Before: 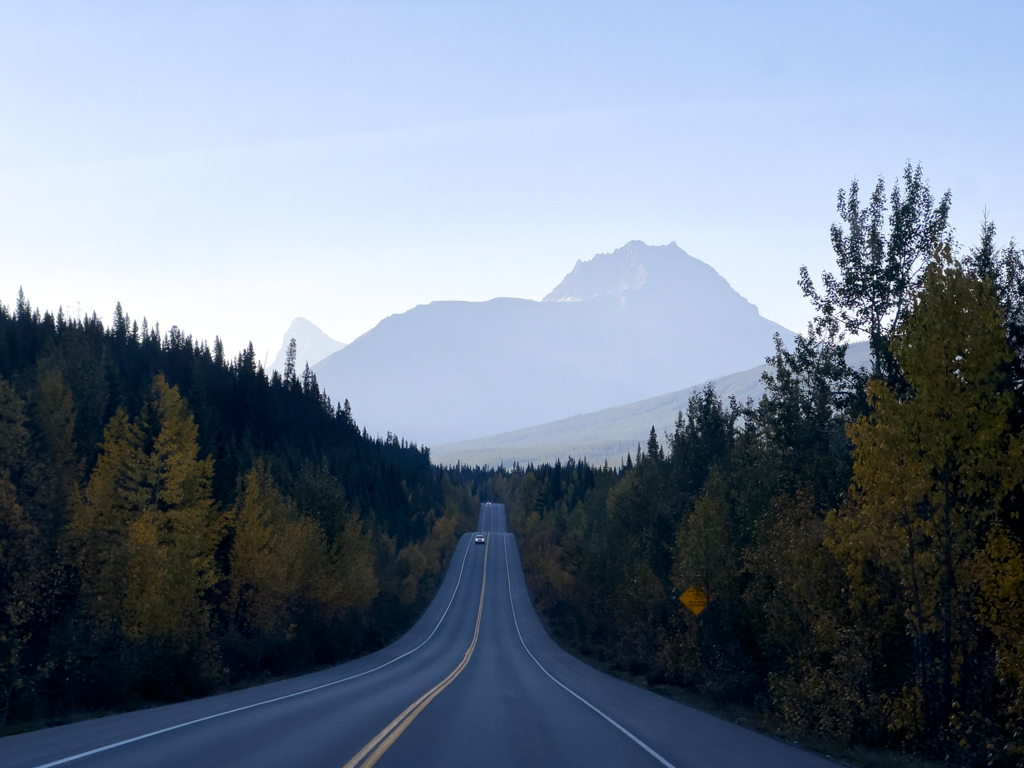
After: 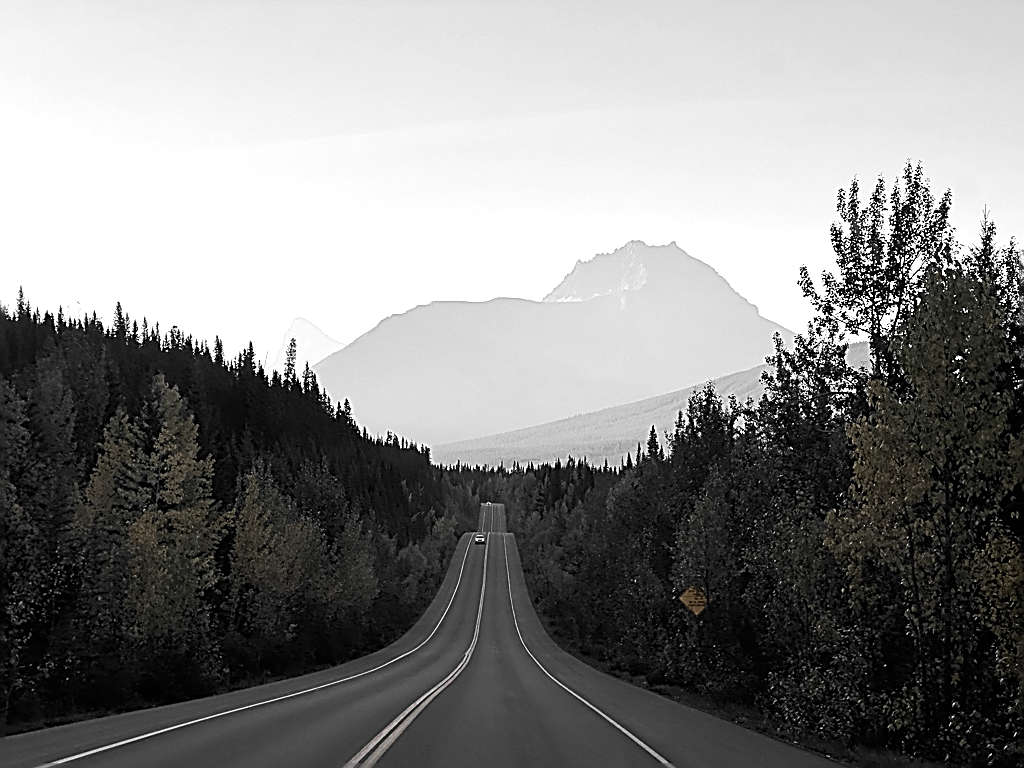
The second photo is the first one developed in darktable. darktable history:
sharpen: amount 2
color zones: curves: ch1 [(0, 0.831) (0.08, 0.771) (0.157, 0.268) (0.241, 0.207) (0.562, -0.005) (0.714, -0.013) (0.876, 0.01) (1, 0.831)]
exposure: exposure 0.3 EV, compensate highlight preservation false
